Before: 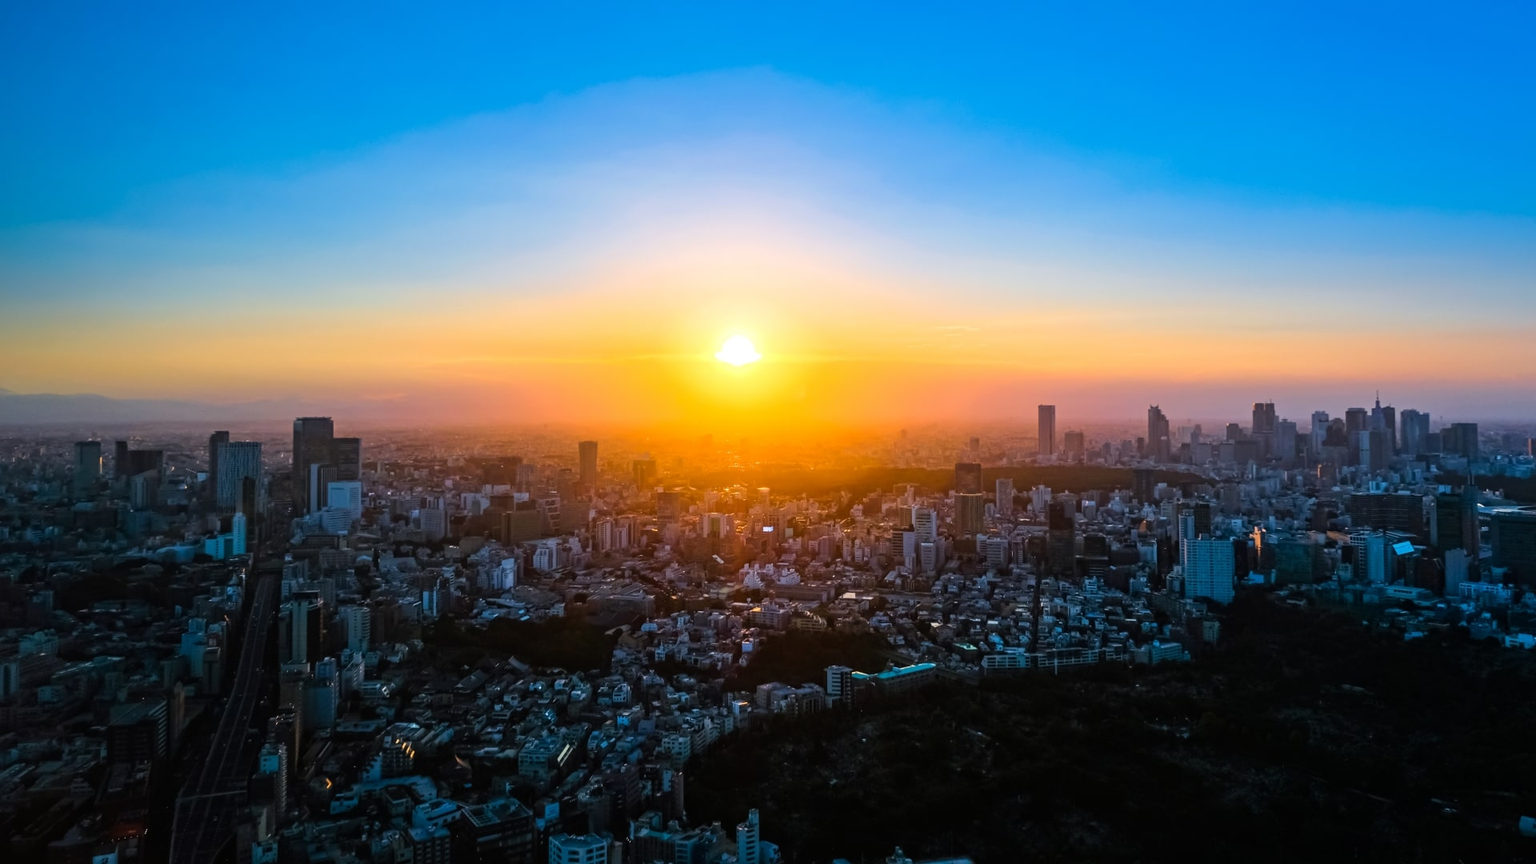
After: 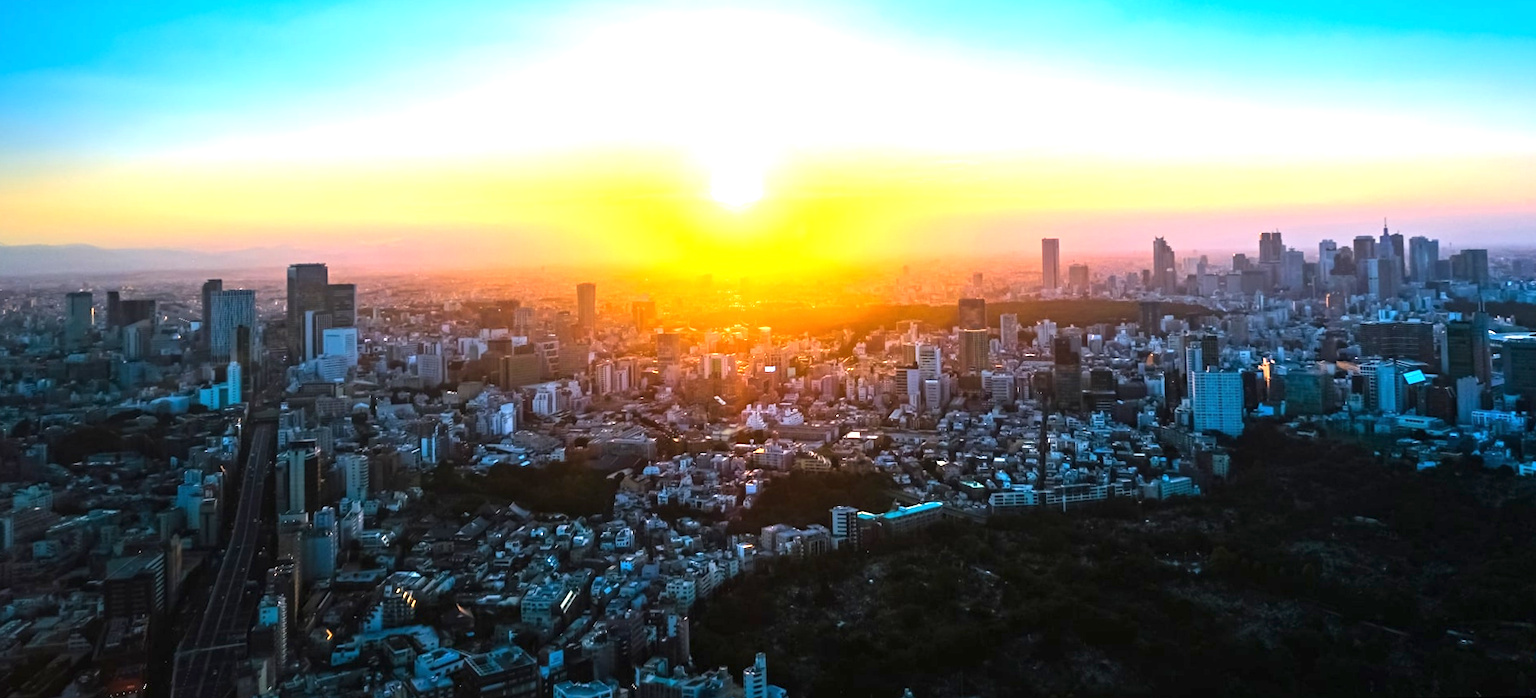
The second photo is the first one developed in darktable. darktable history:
exposure: black level correction 0, exposure 1.3 EV, compensate highlight preservation false
rotate and perspective: rotation -1°, crop left 0.011, crop right 0.989, crop top 0.025, crop bottom 0.975
crop and rotate: top 18.507%
